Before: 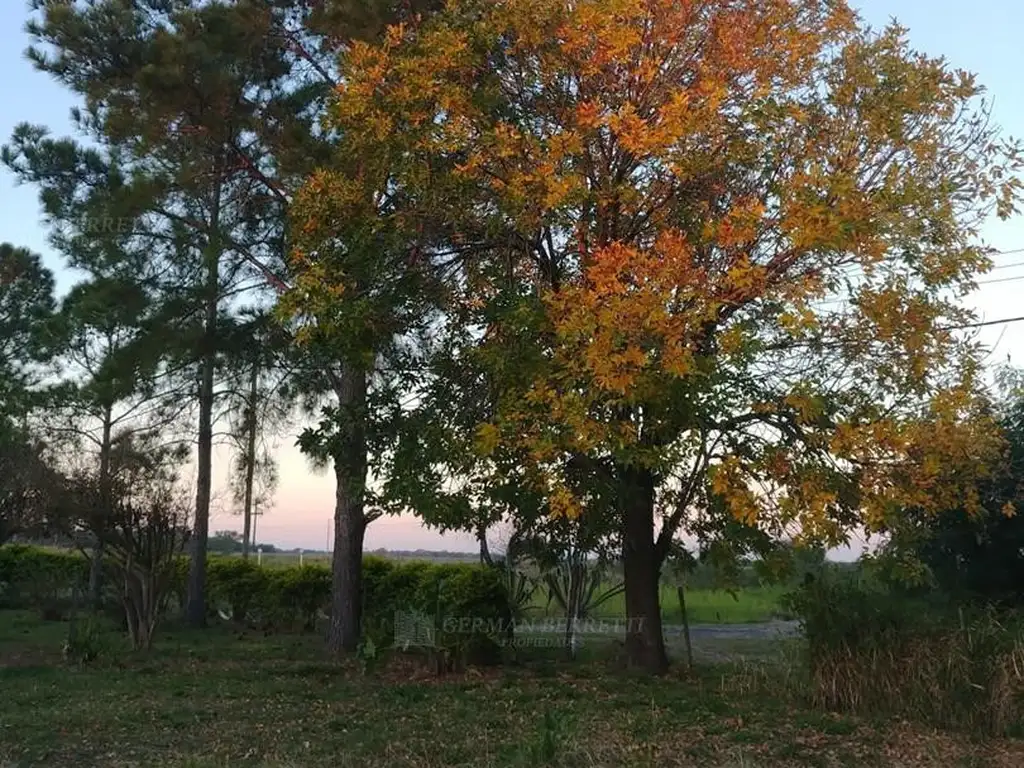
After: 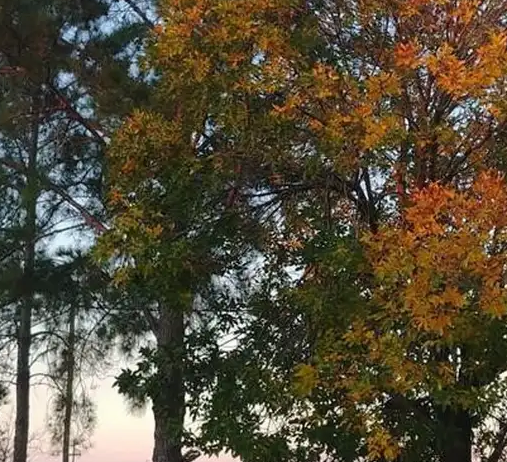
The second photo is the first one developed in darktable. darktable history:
contrast equalizer: y [[0.514, 0.573, 0.581, 0.508, 0.5, 0.5], [0.5 ×6], [0.5 ×6], [0 ×6], [0 ×6]], mix -0.206
crop: left 17.794%, top 7.686%, right 32.613%, bottom 32.039%
